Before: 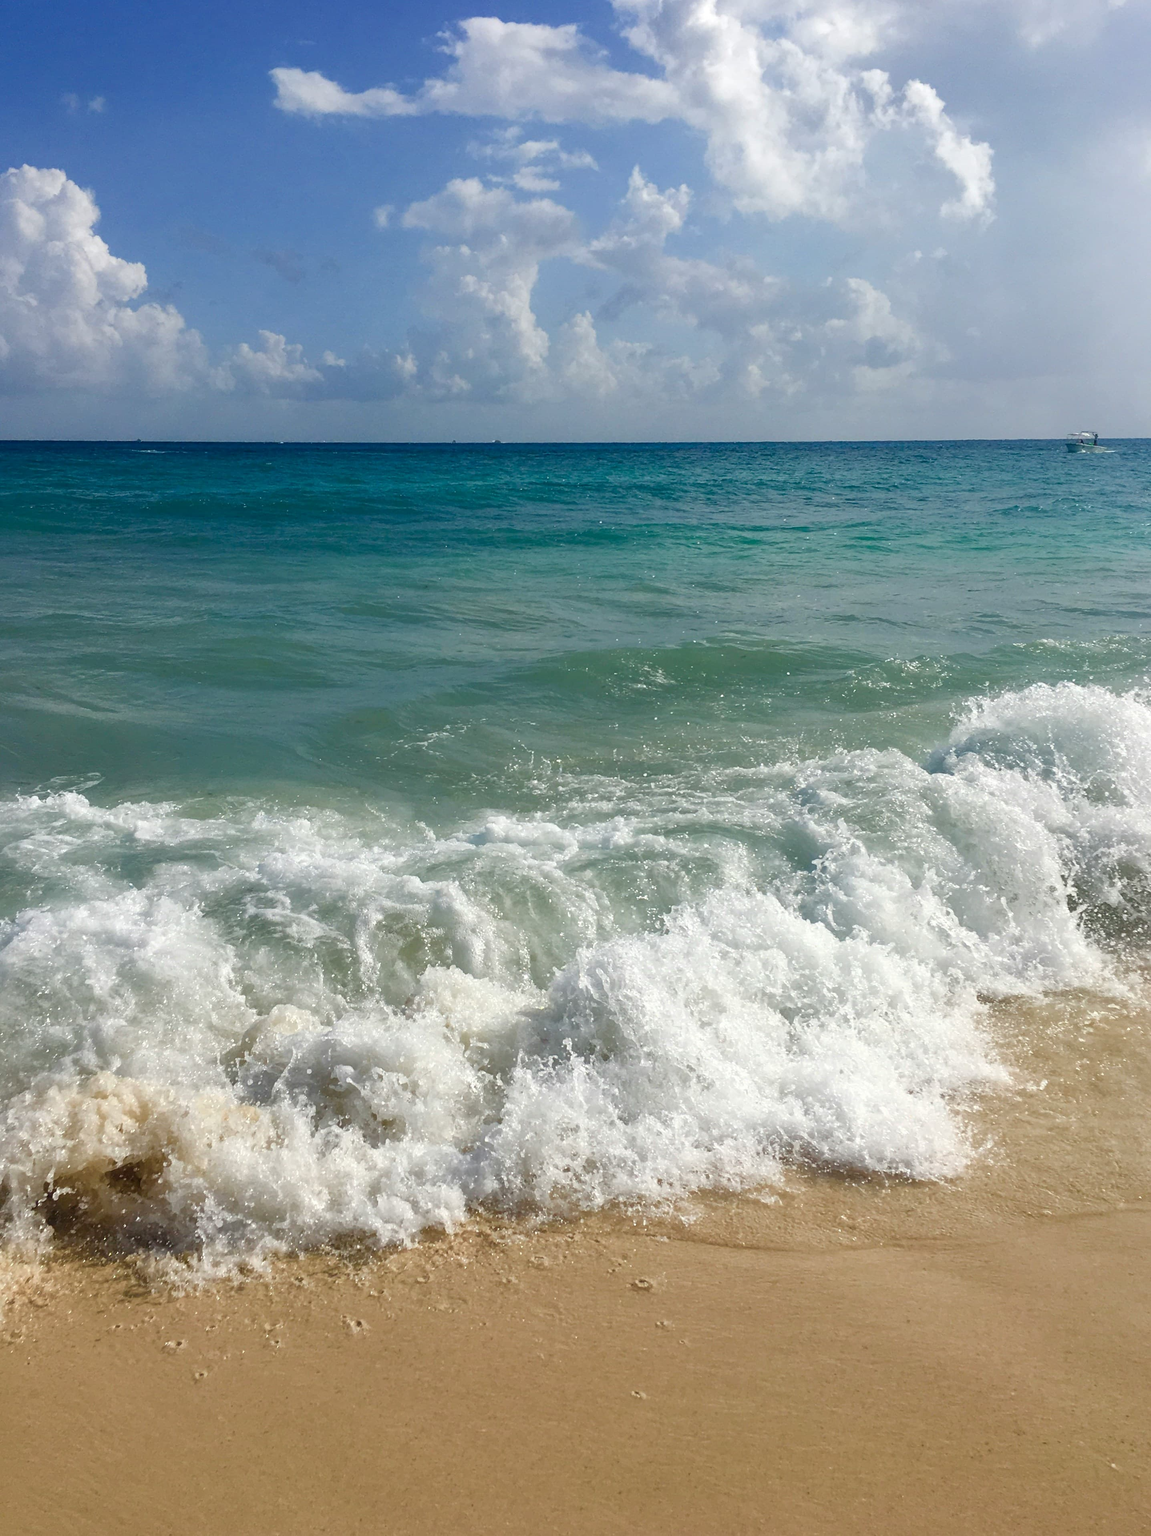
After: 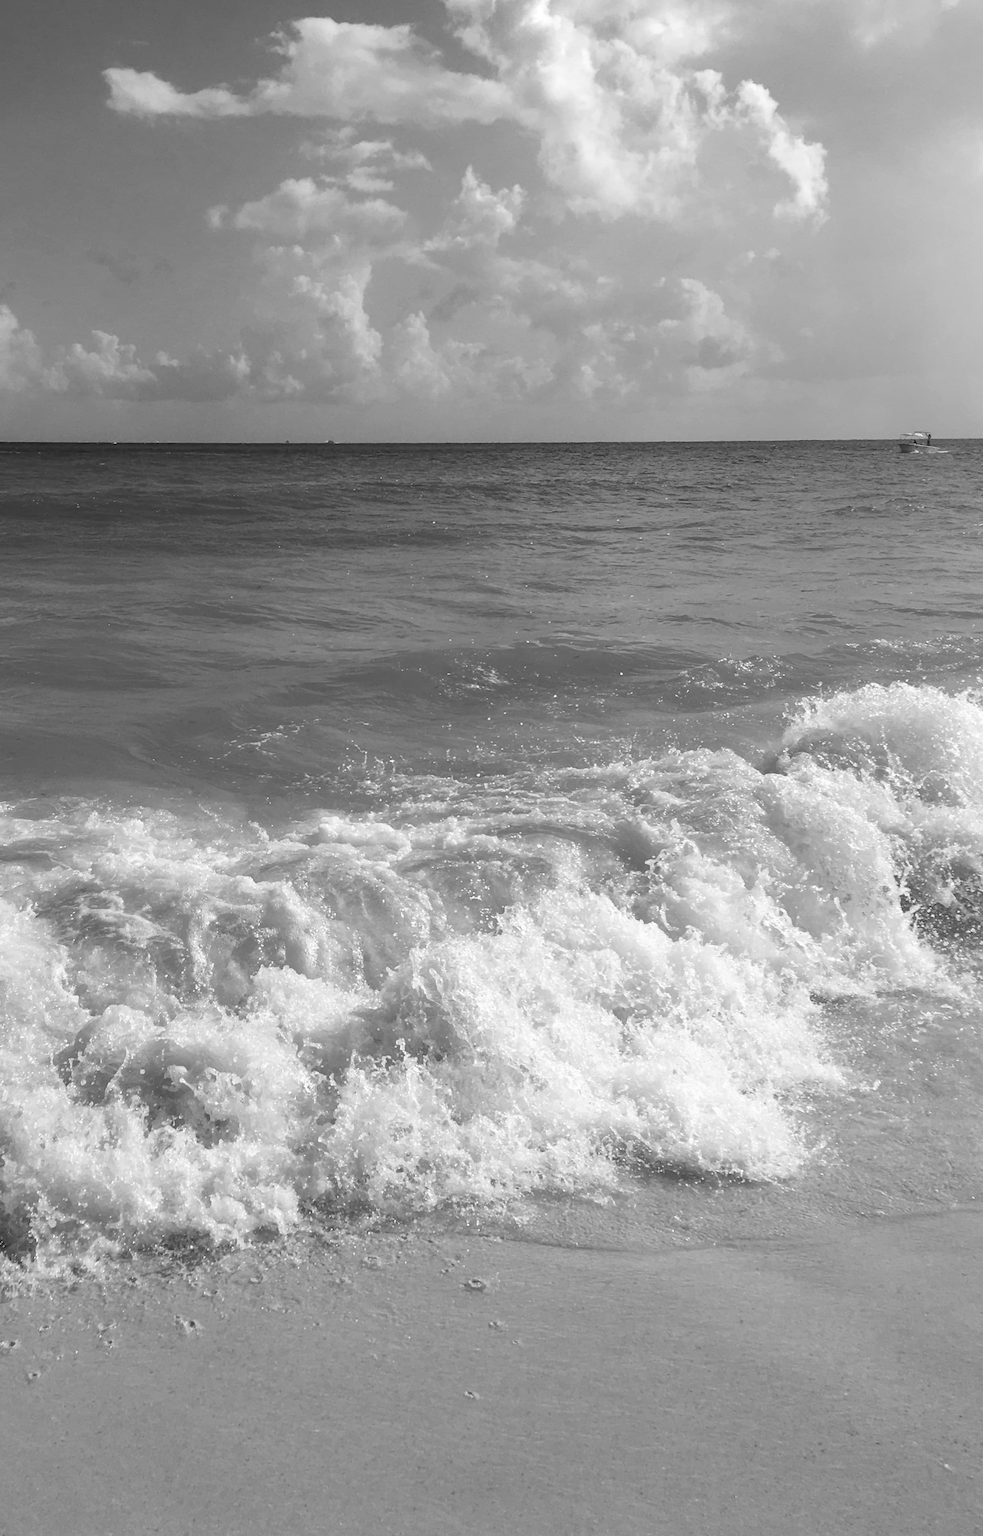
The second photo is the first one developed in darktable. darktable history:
crop and rotate: left 14.526%
color zones: curves: ch0 [(0.004, 0.588) (0.116, 0.636) (0.259, 0.476) (0.423, 0.464) (0.75, 0.5)]; ch1 [(0, 0) (0.143, 0) (0.286, 0) (0.429, 0) (0.571, 0) (0.714, 0) (0.857, 0)]
